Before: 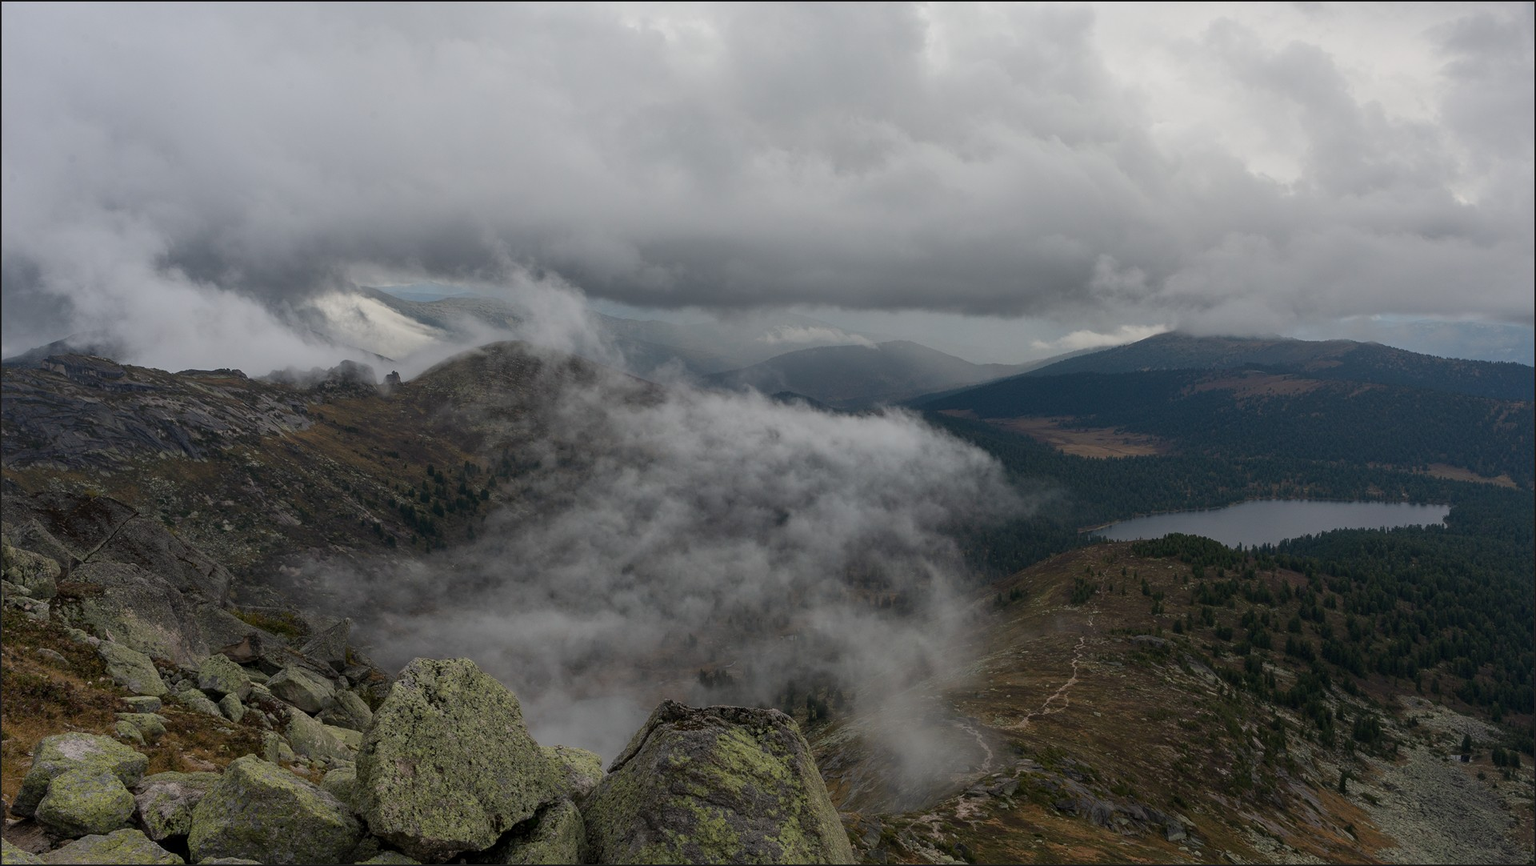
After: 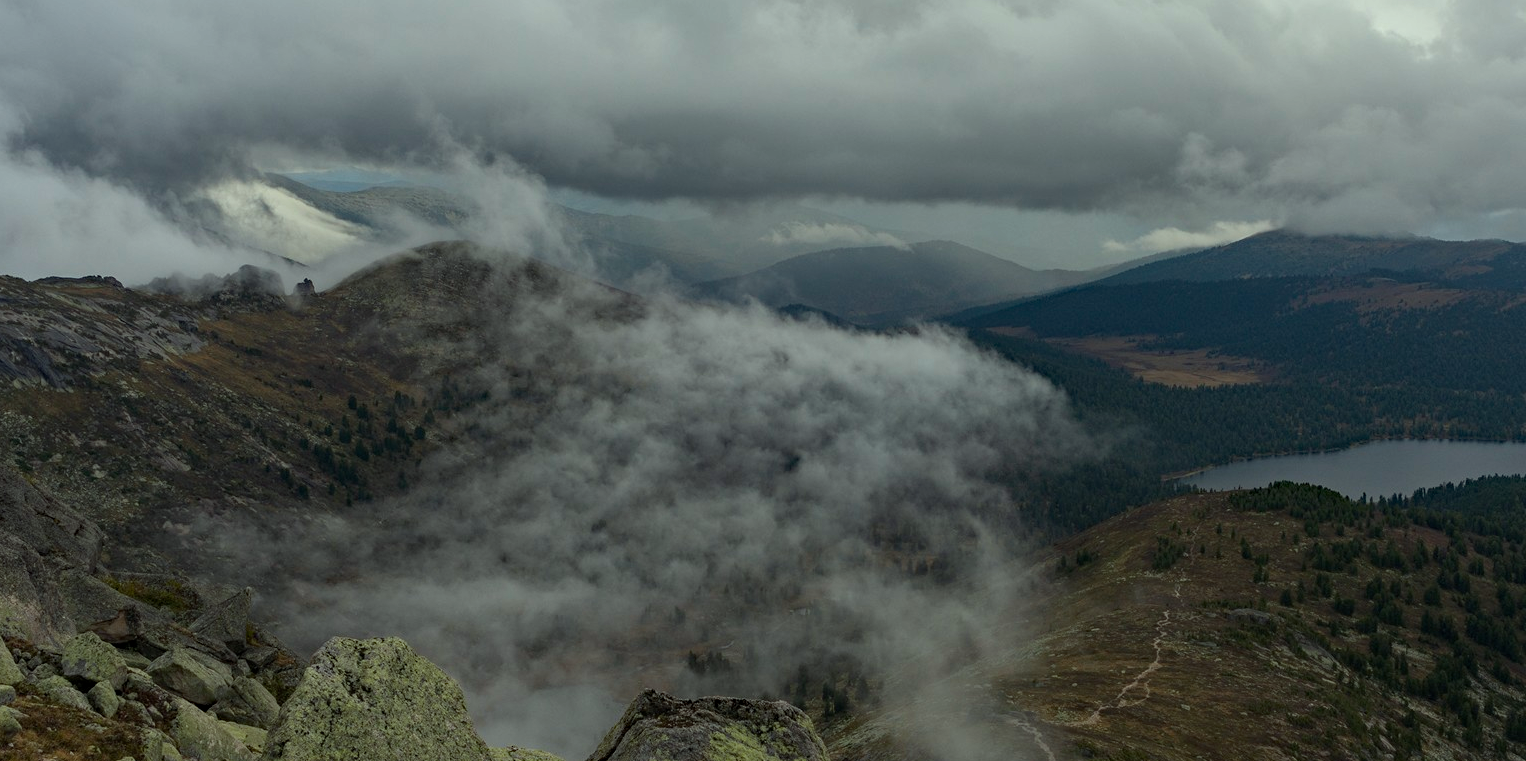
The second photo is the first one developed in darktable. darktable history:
color correction: highlights a* -7.92, highlights b* 3.47
tone equalizer: on, module defaults
haze removal: strength 0.297, distance 0.25, compatibility mode true, adaptive false
crop: left 9.692%, top 17.18%, right 10.808%, bottom 12.409%
